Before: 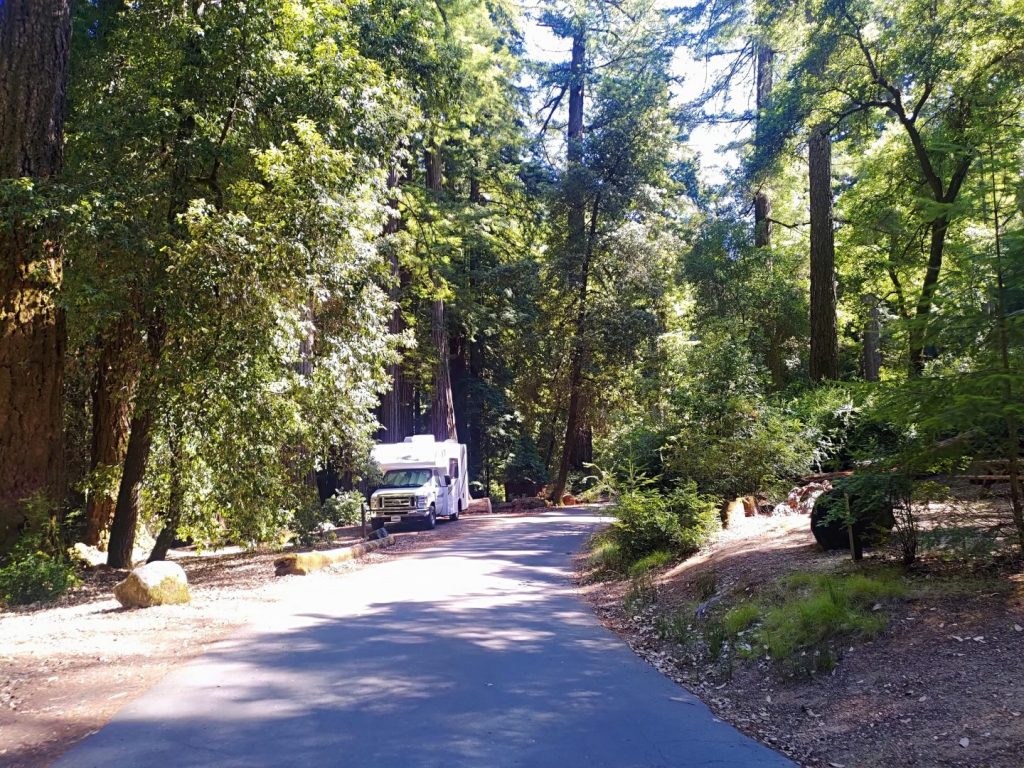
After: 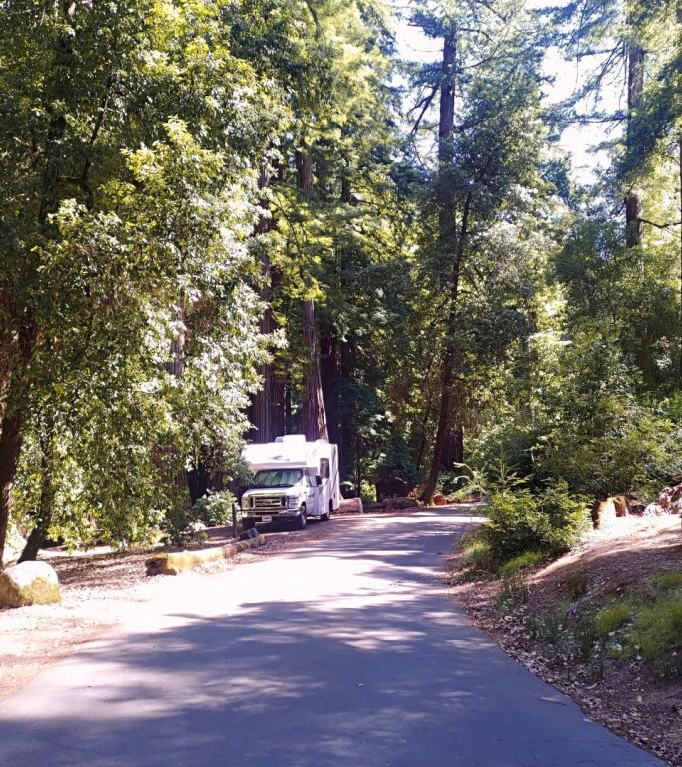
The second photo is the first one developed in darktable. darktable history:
crop and rotate: left 12.648%, right 20.685%
tone curve: curves: ch0 [(0, 0) (0.253, 0.237) (1, 1)]; ch1 [(0, 0) (0.401, 0.42) (0.442, 0.47) (0.491, 0.495) (0.511, 0.523) (0.557, 0.565) (0.66, 0.683) (1, 1)]; ch2 [(0, 0) (0.394, 0.413) (0.5, 0.5) (0.578, 0.568) (1, 1)], color space Lab, independent channels, preserve colors none
